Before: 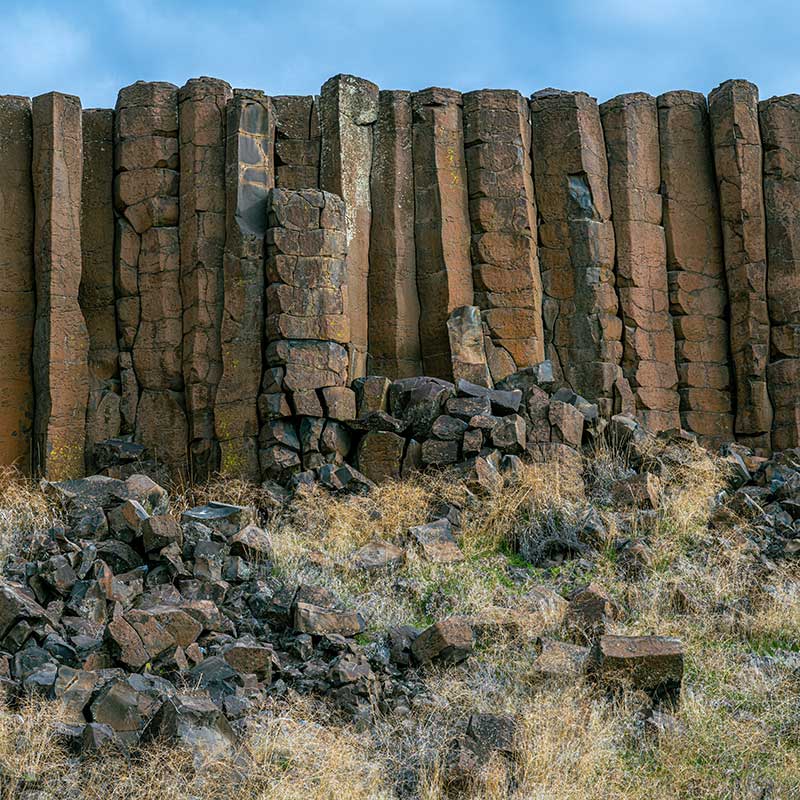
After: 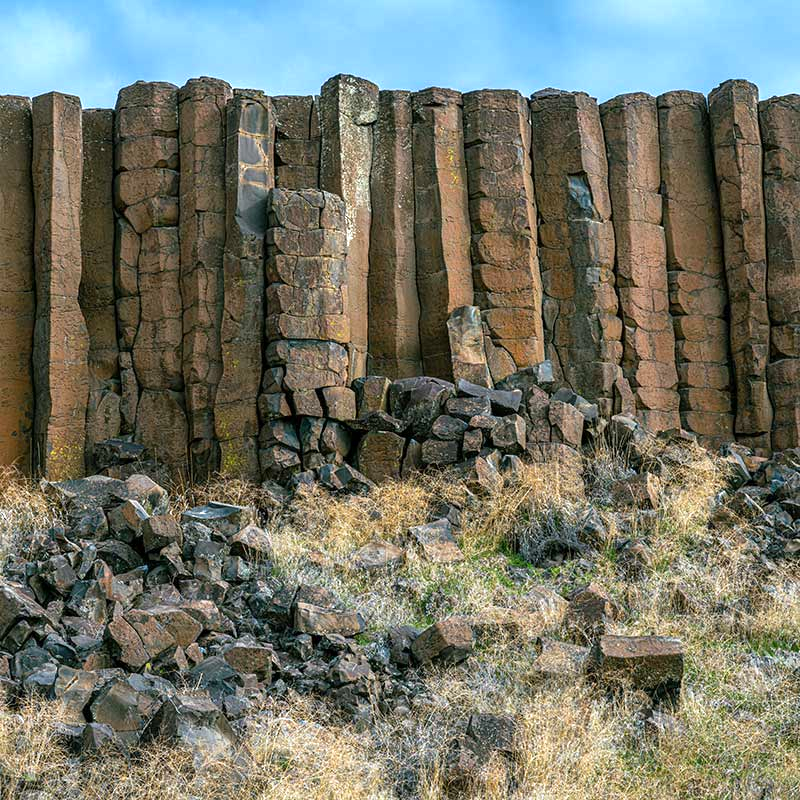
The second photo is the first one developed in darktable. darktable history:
exposure: exposure 0.426 EV, compensate highlight preservation false
shadows and highlights: shadows 12, white point adjustment 1.2, soften with gaussian
